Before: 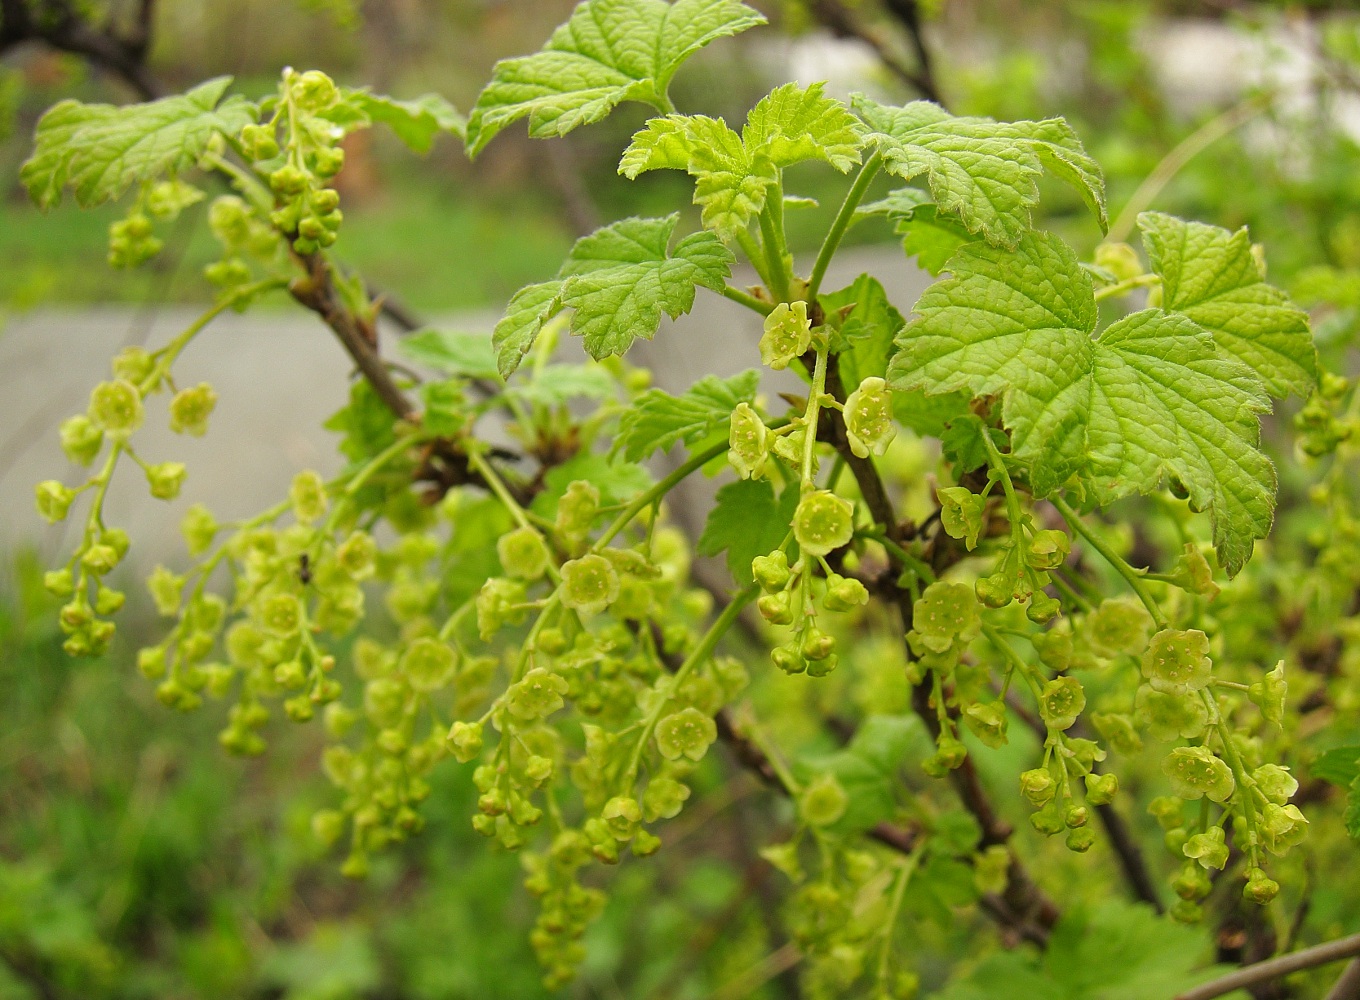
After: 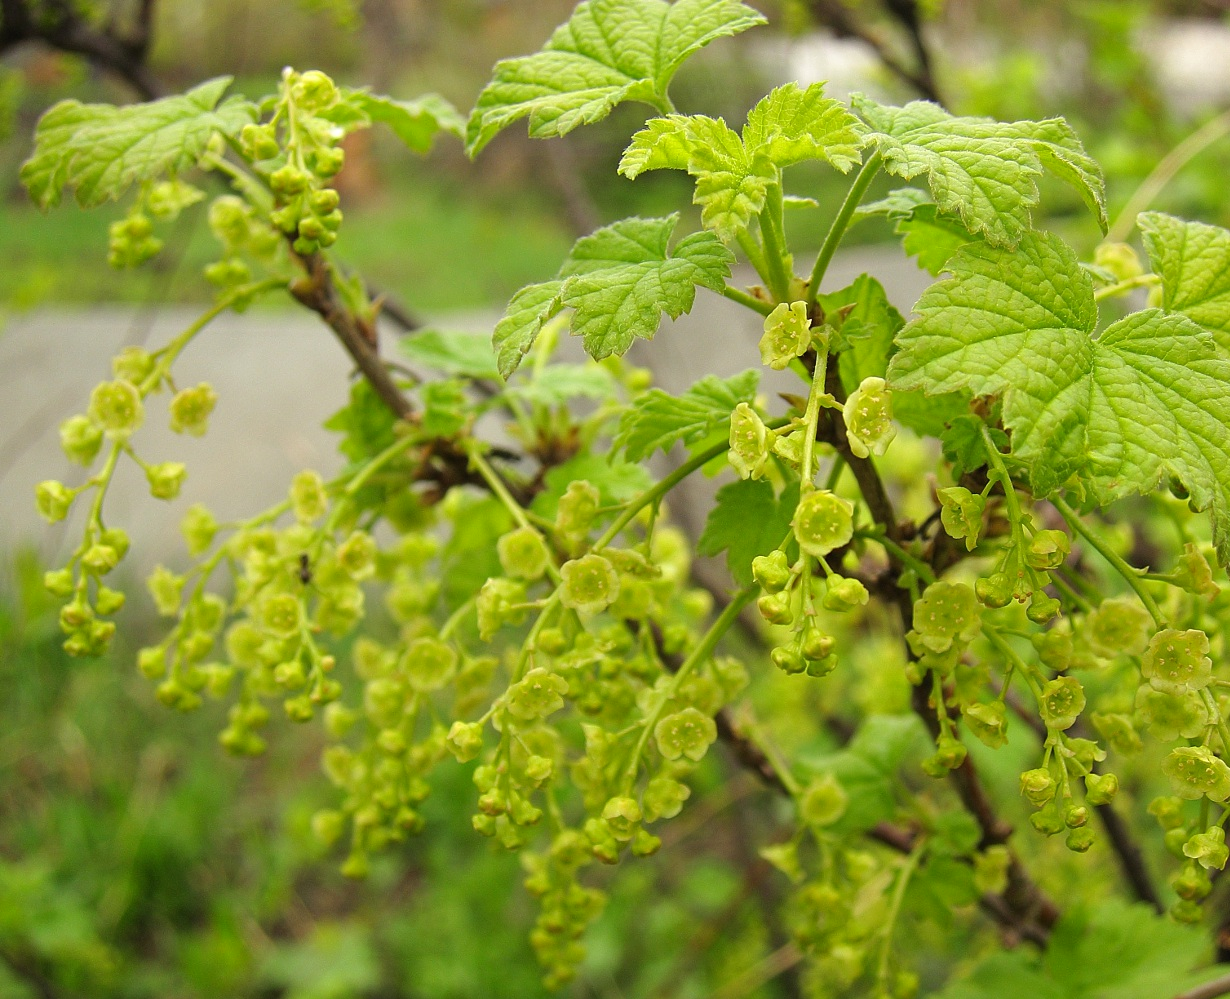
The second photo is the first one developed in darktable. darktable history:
levels: levels [0, 0.48, 0.961]
crop: right 9.491%, bottom 0.034%
